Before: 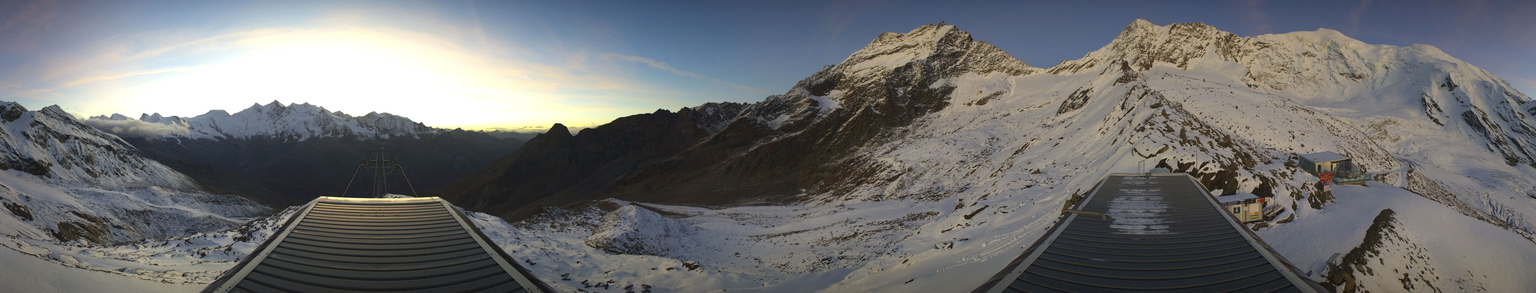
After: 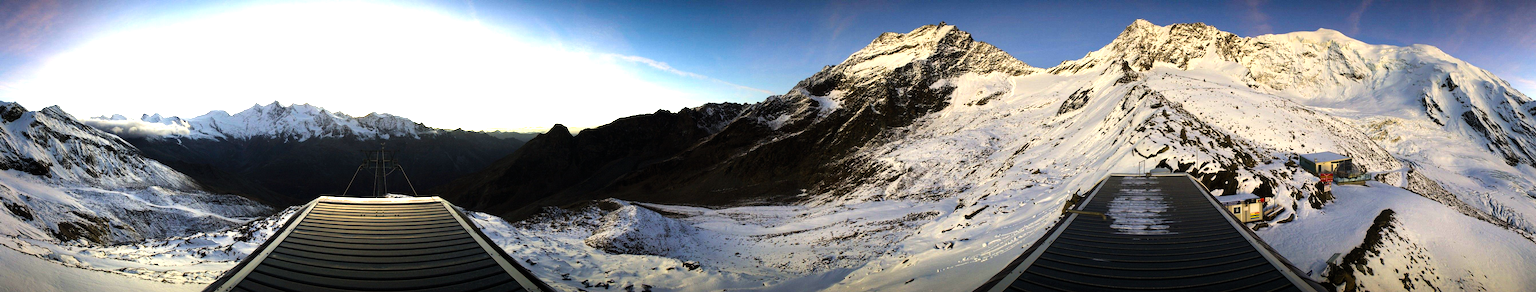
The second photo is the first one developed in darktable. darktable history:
sigmoid: contrast 1.7
levels: levels [0.012, 0.367, 0.697]
